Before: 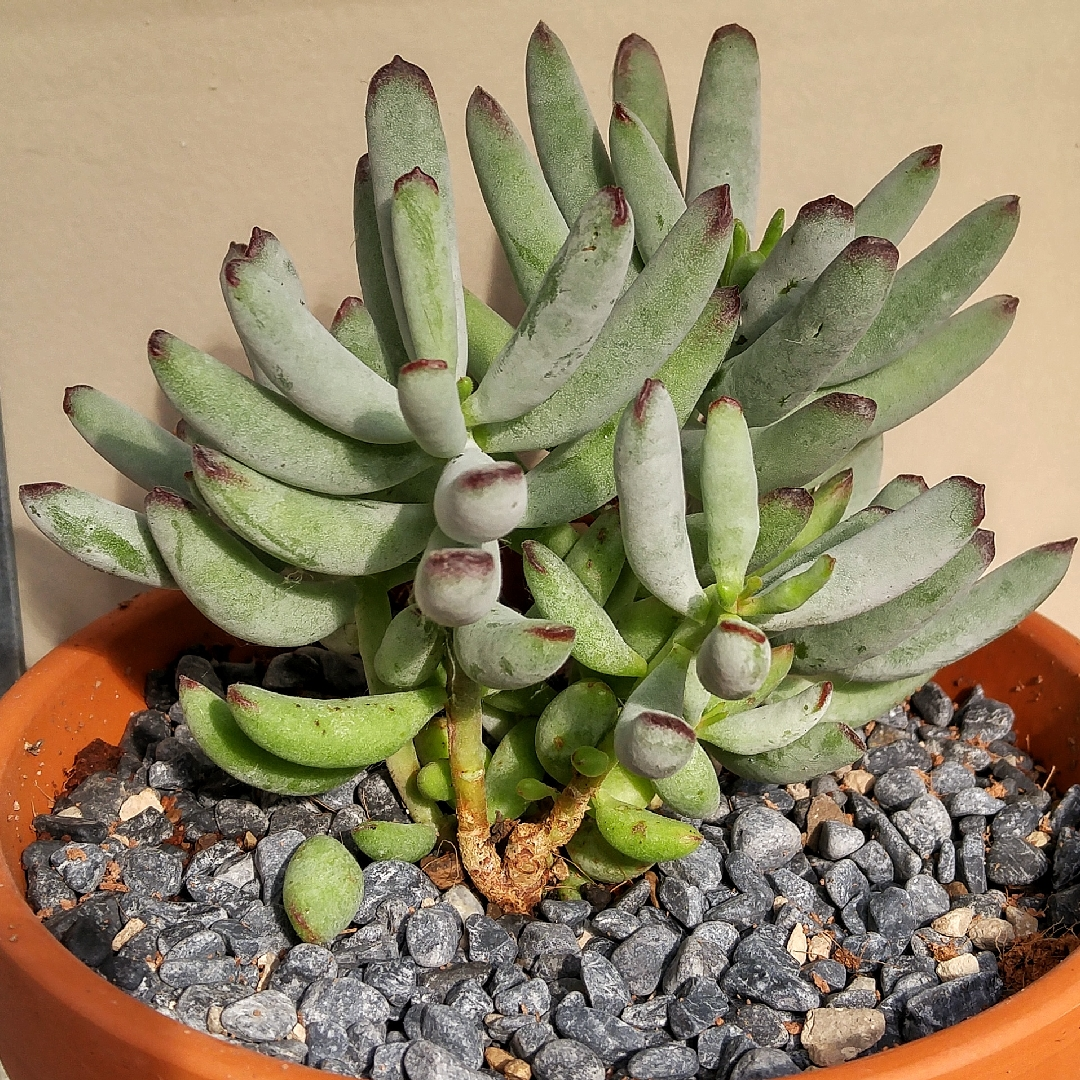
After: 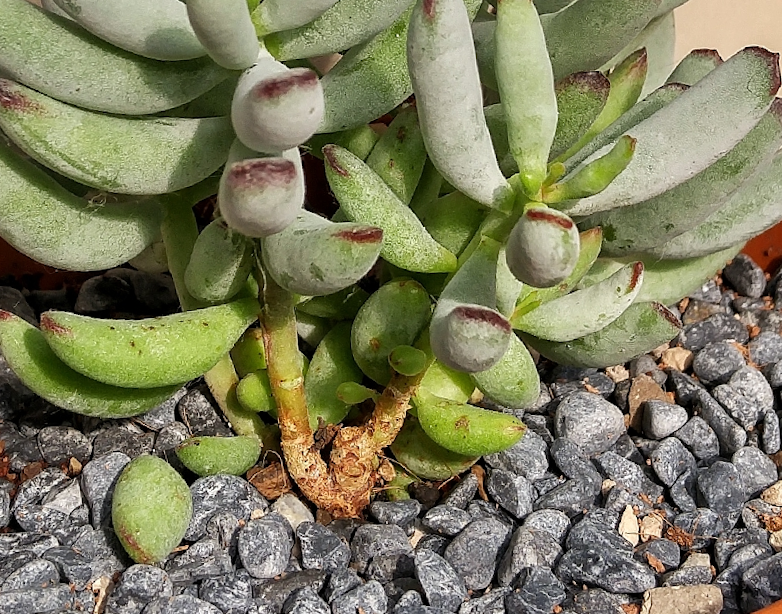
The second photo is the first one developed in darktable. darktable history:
crop and rotate: left 17.299%, top 35.115%, right 7.015%, bottom 1.024%
rotate and perspective: rotation -4.57°, crop left 0.054, crop right 0.944, crop top 0.087, crop bottom 0.914
